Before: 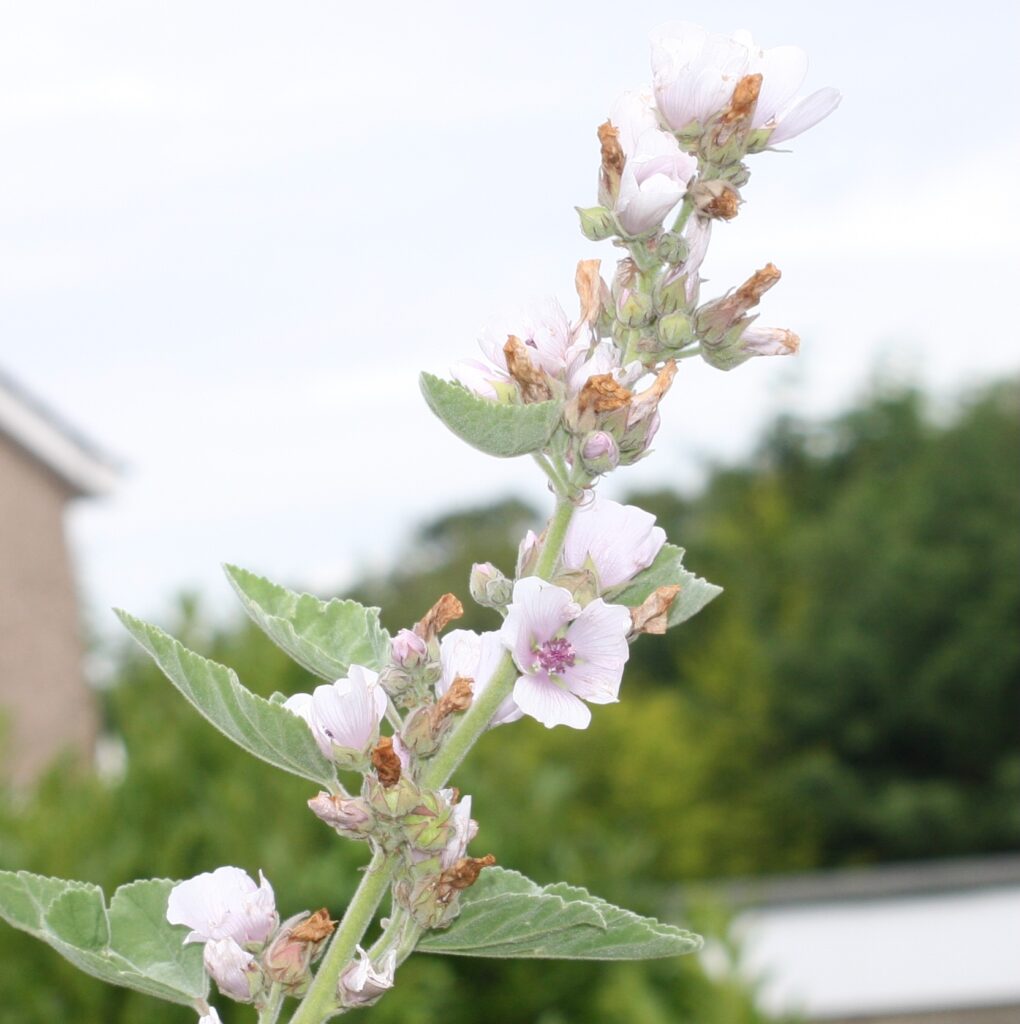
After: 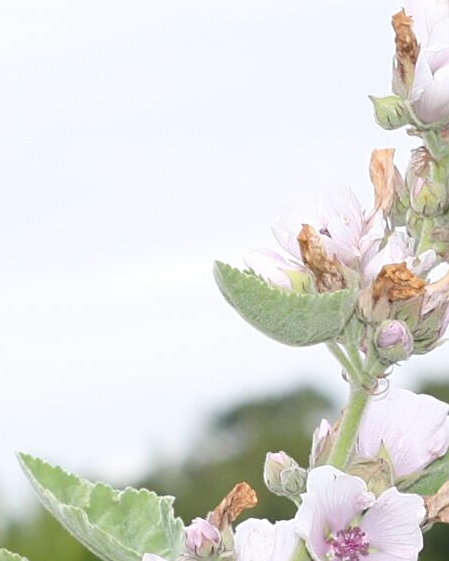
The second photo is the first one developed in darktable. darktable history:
crop: left 20.248%, top 10.86%, right 35.675%, bottom 34.321%
sharpen: on, module defaults
